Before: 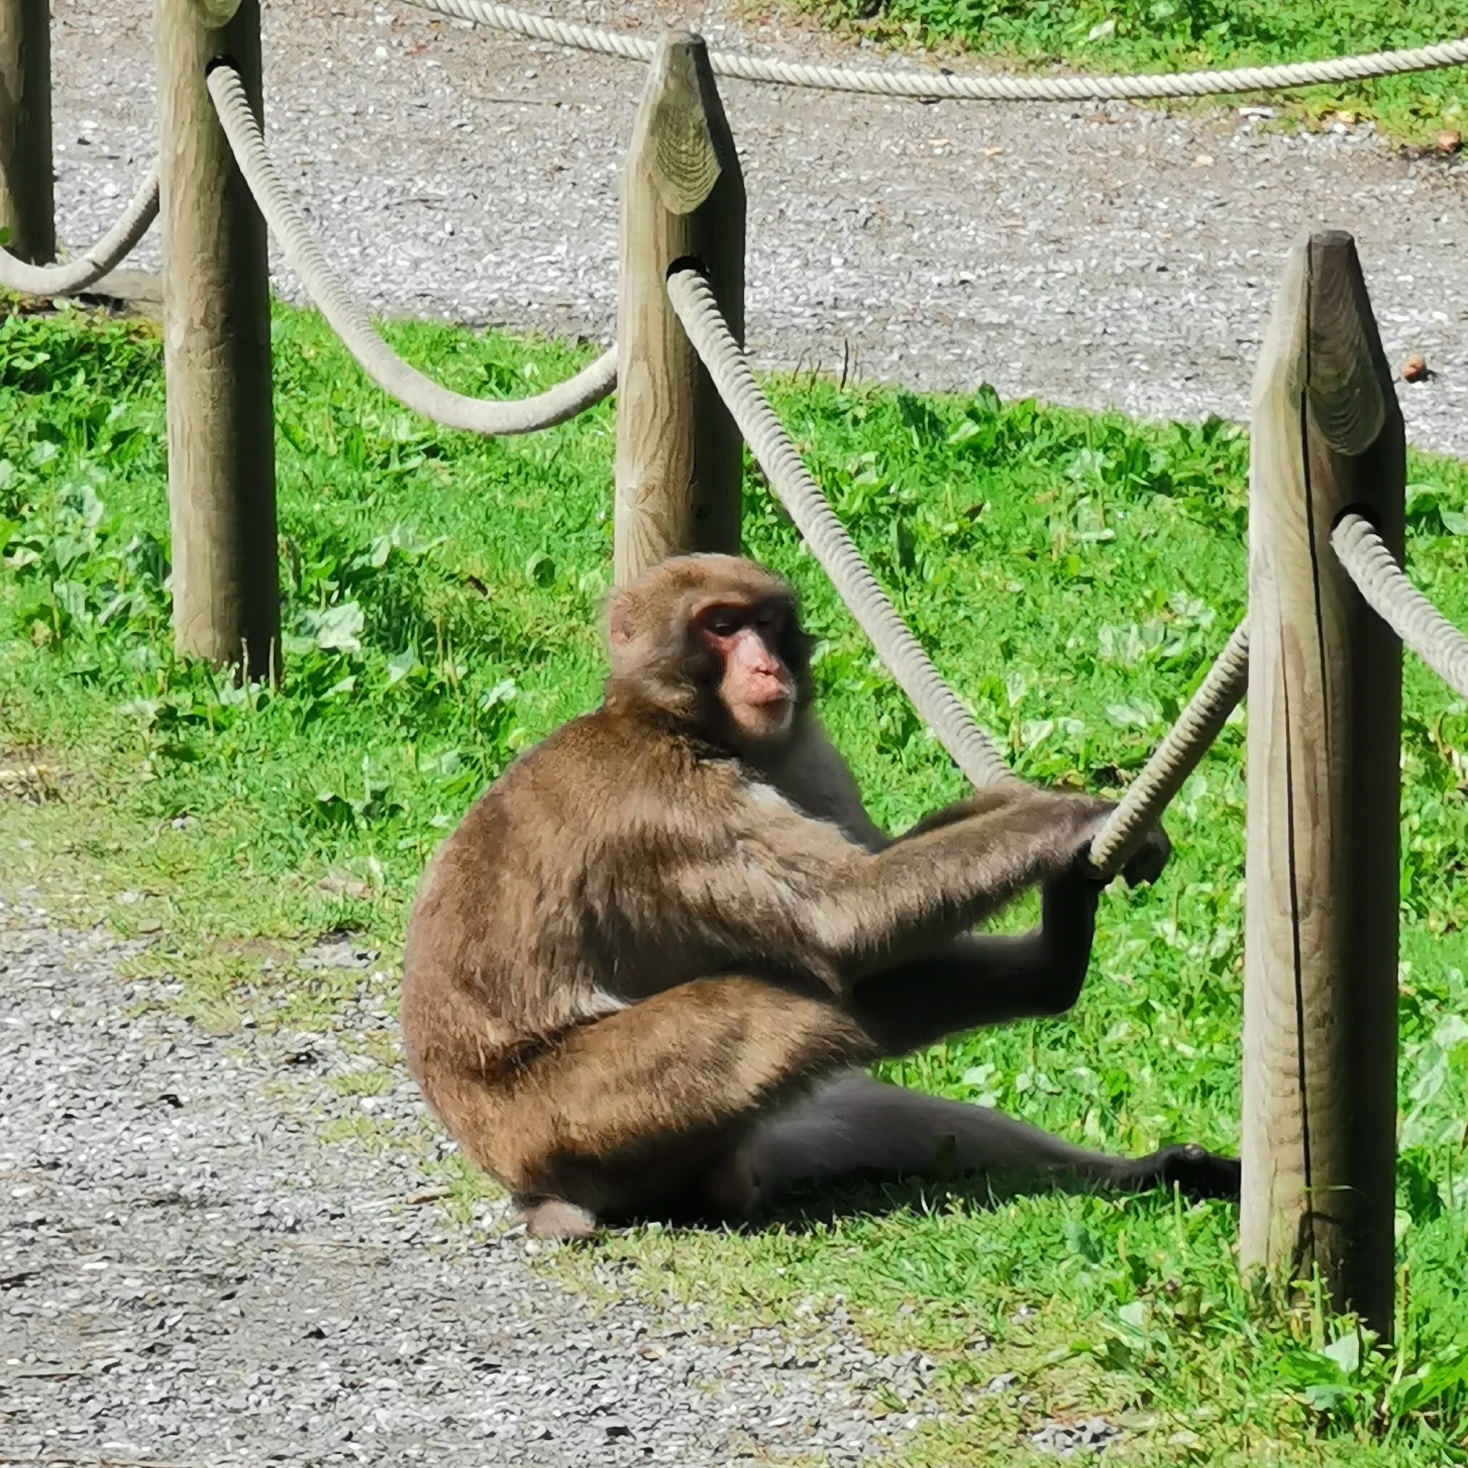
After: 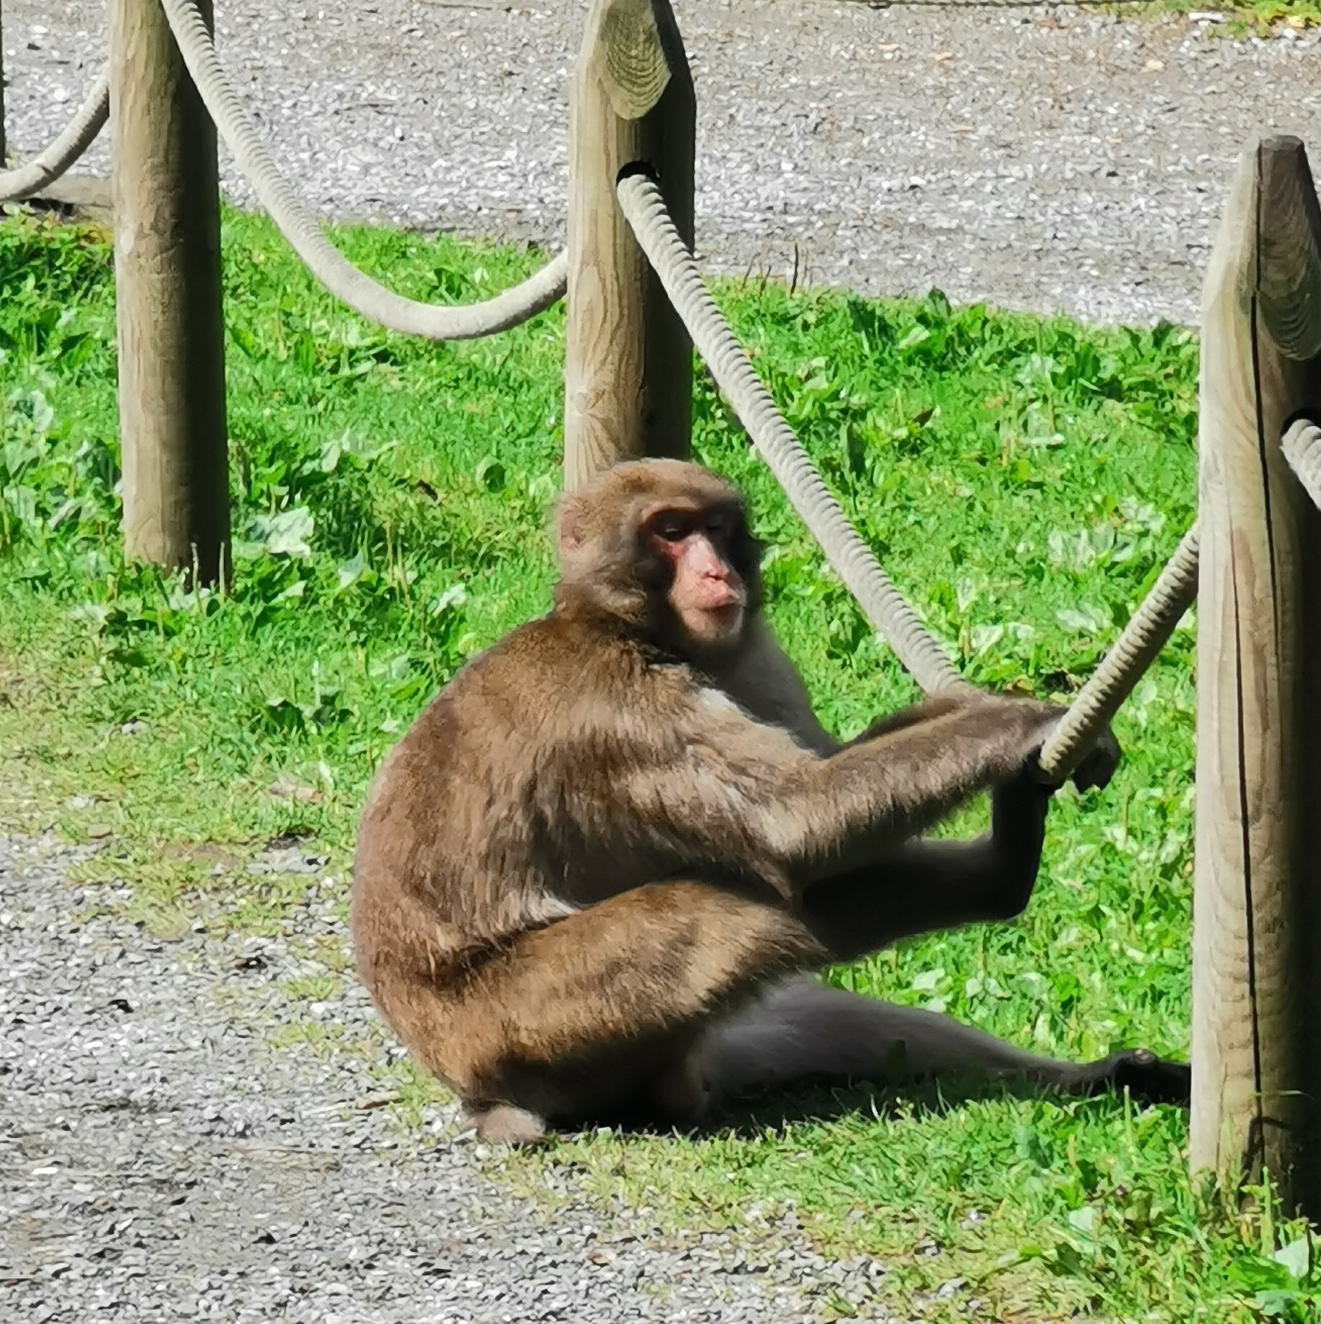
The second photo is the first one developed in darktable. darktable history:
crop: left 3.468%, top 6.479%, right 6.48%, bottom 3.323%
